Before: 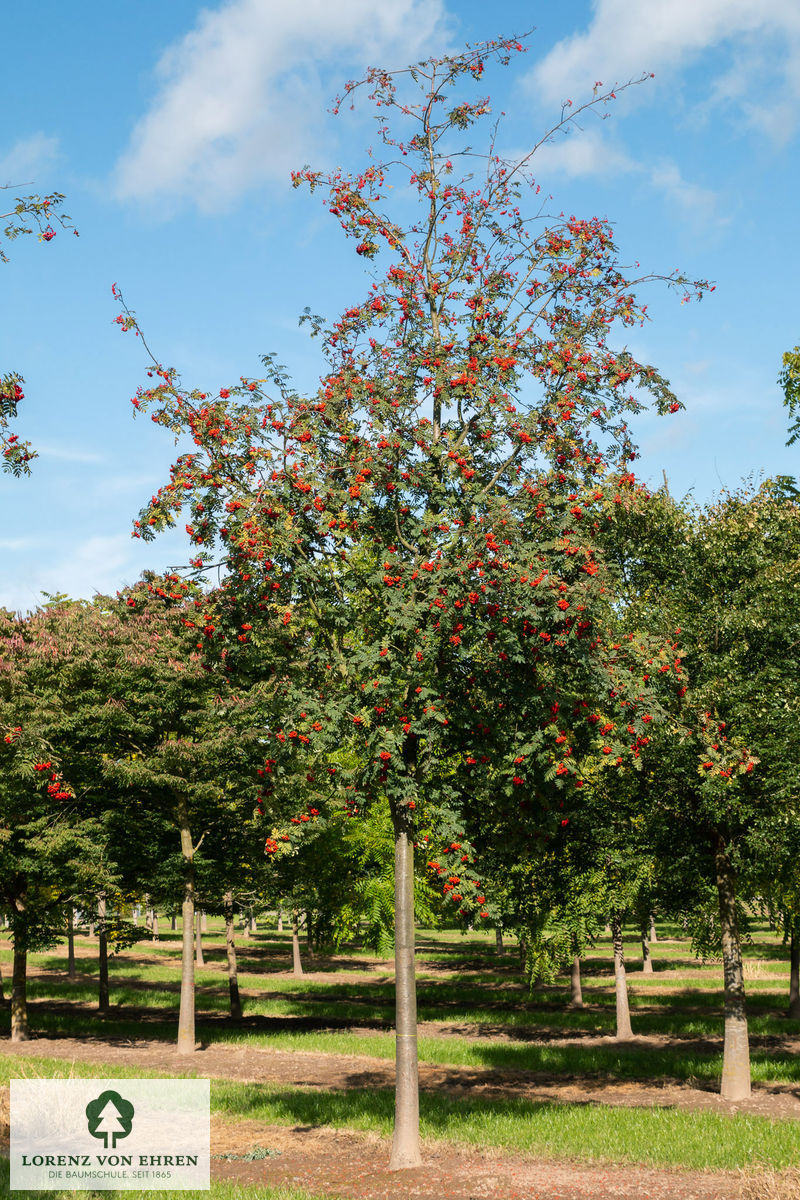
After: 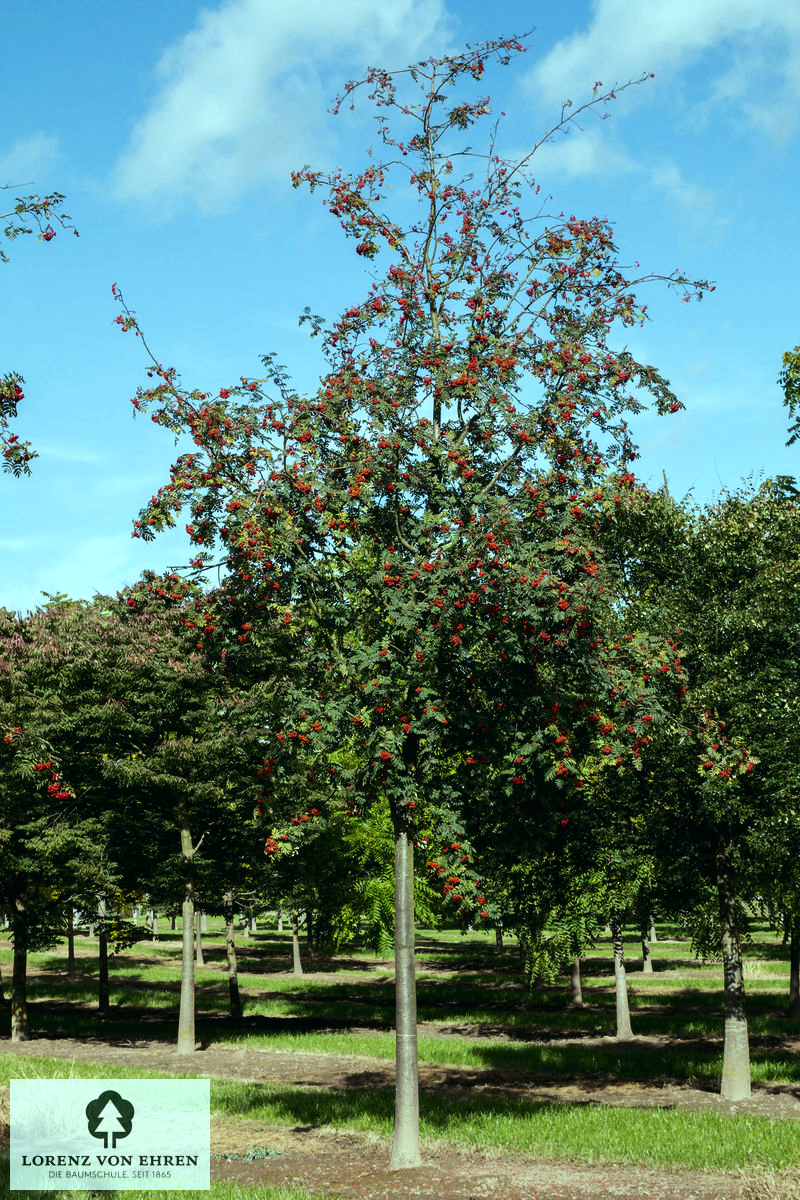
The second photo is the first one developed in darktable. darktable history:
tone equalizer: -8 EV -0.75 EV, -7 EV -0.7 EV, -6 EV -0.6 EV, -5 EV -0.4 EV, -3 EV 0.4 EV, -2 EV 0.6 EV, -1 EV 0.7 EV, +0 EV 0.75 EV, edges refinement/feathering 500, mask exposure compensation -1.57 EV, preserve details no
exposure: black level correction 0, exposure -0.721 EV, compensate highlight preservation false
color balance: mode lift, gamma, gain (sRGB), lift [0.997, 0.979, 1.021, 1.011], gamma [1, 1.084, 0.916, 0.998], gain [1, 0.87, 1.13, 1.101], contrast 4.55%, contrast fulcrum 38.24%, output saturation 104.09%
